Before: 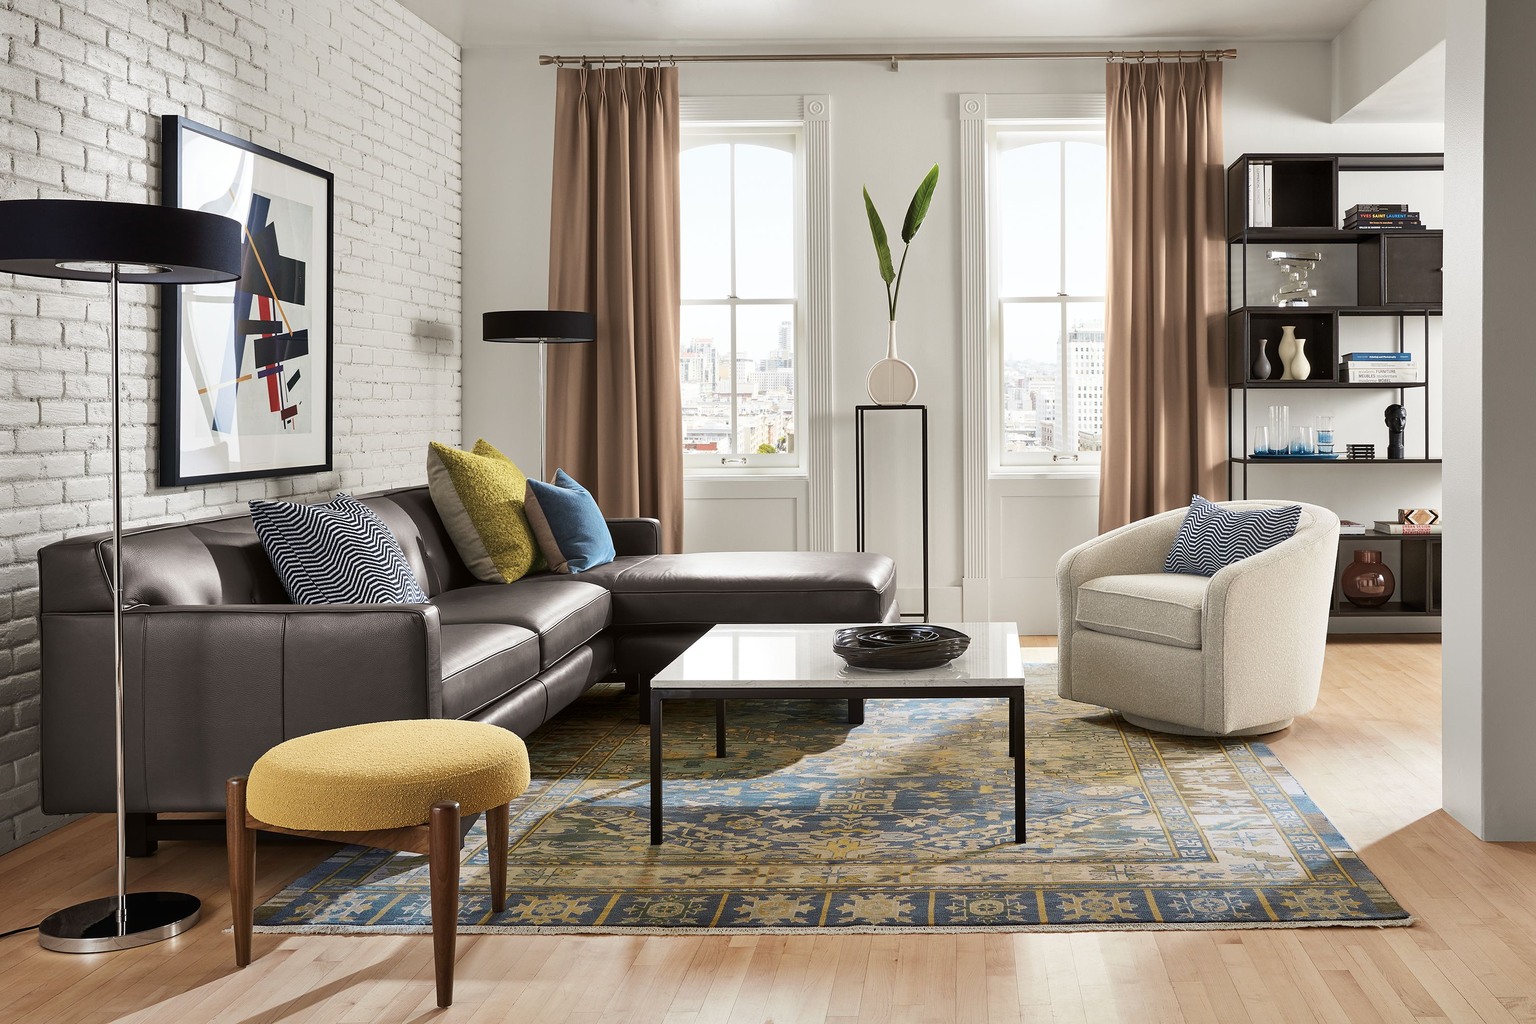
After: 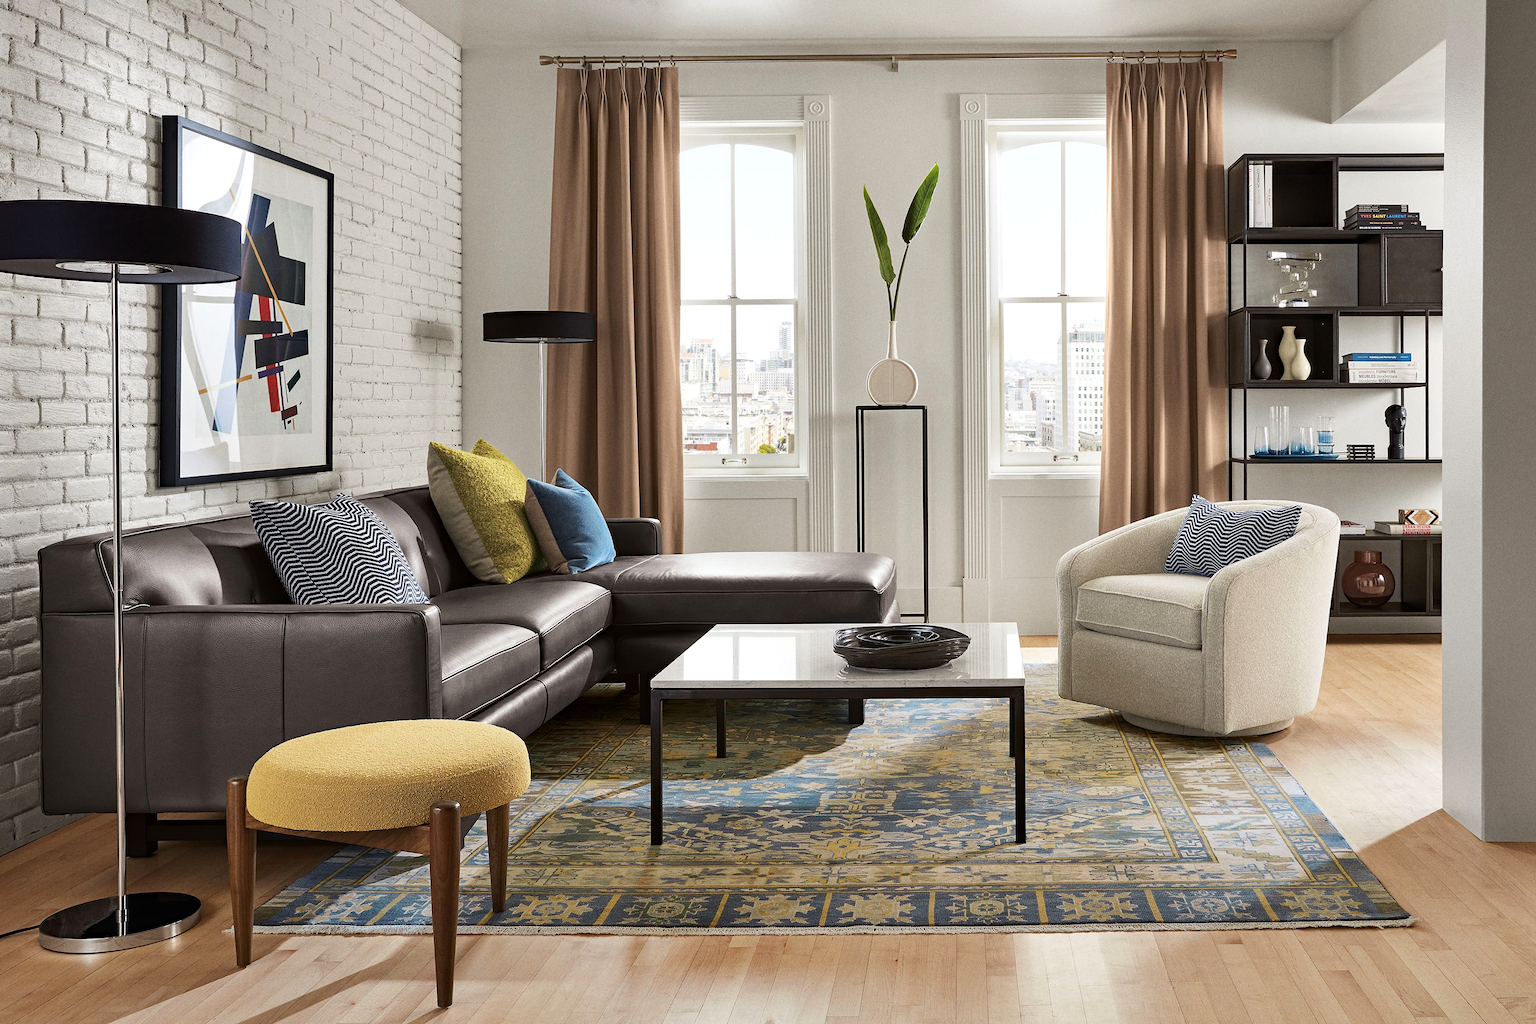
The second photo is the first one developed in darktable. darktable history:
haze removal: compatibility mode true, adaptive false
grain: coarseness 0.09 ISO
